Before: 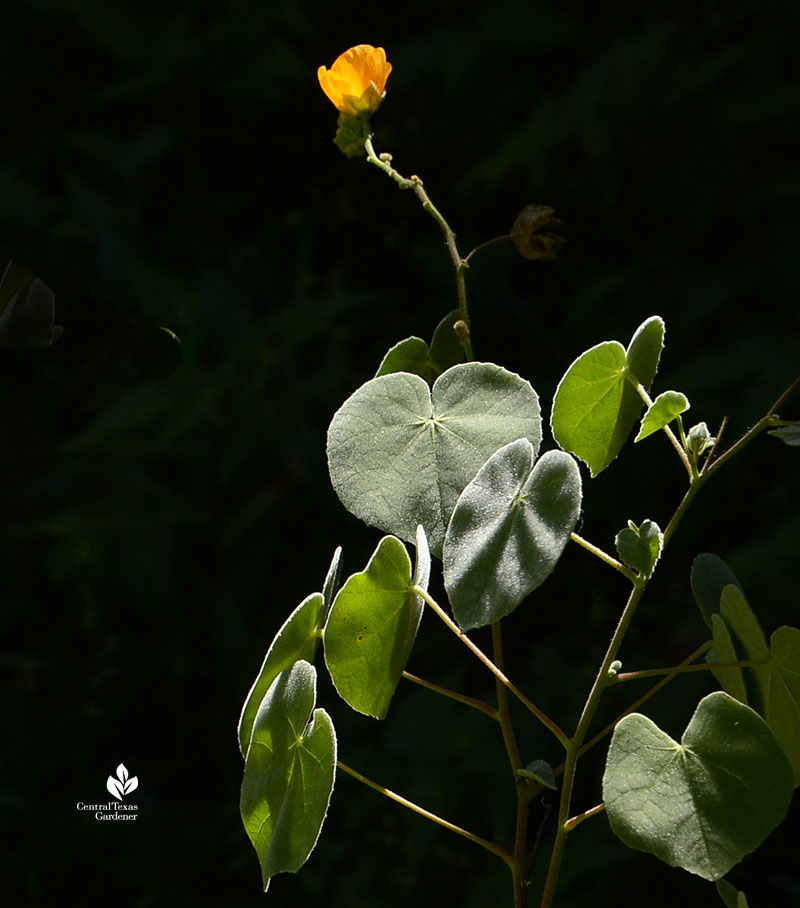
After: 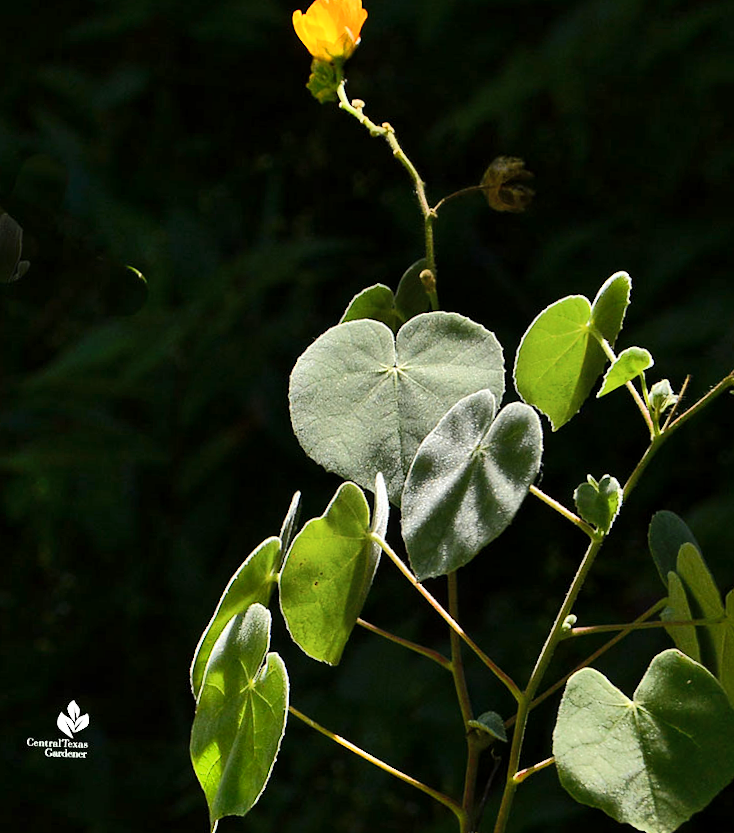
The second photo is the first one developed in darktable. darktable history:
shadows and highlights: low approximation 0.01, soften with gaussian
rotate and perspective: crop left 0, crop top 0
local contrast: highlights 100%, shadows 100%, detail 120%, midtone range 0.2
crop and rotate: angle -1.96°, left 3.097%, top 4.154%, right 1.586%, bottom 0.529%
